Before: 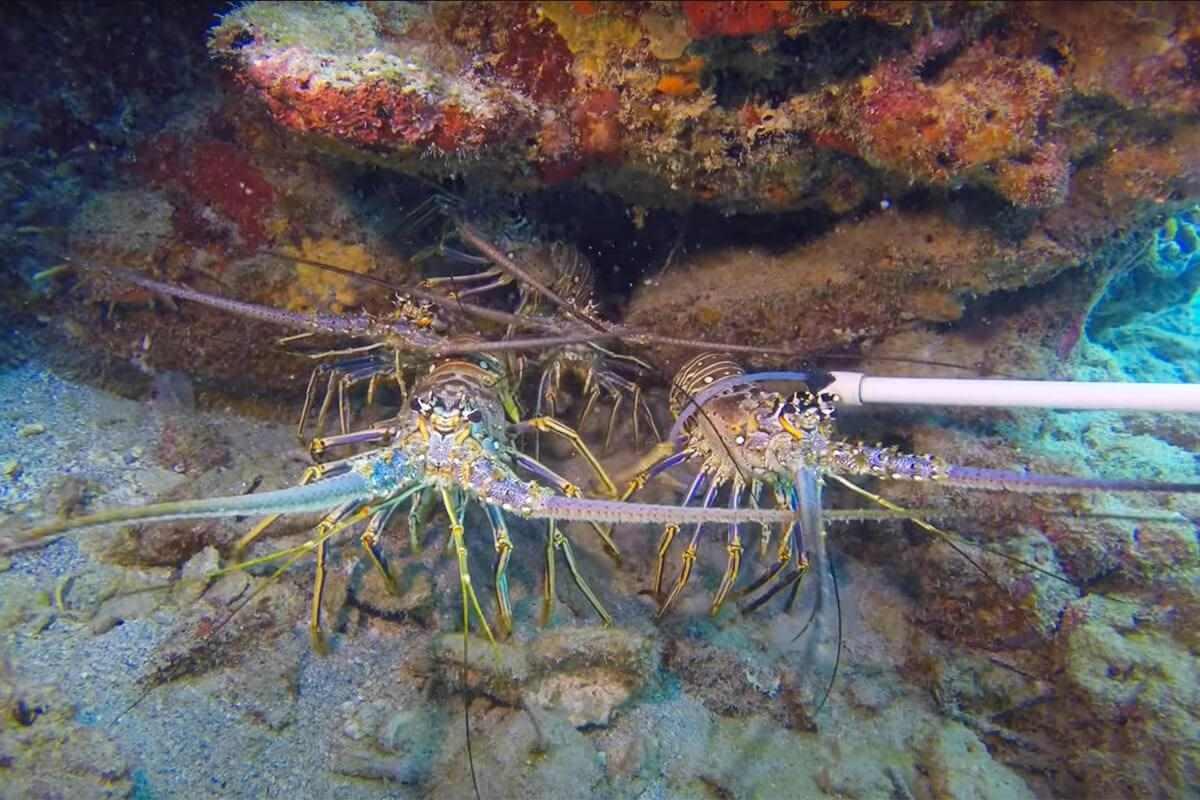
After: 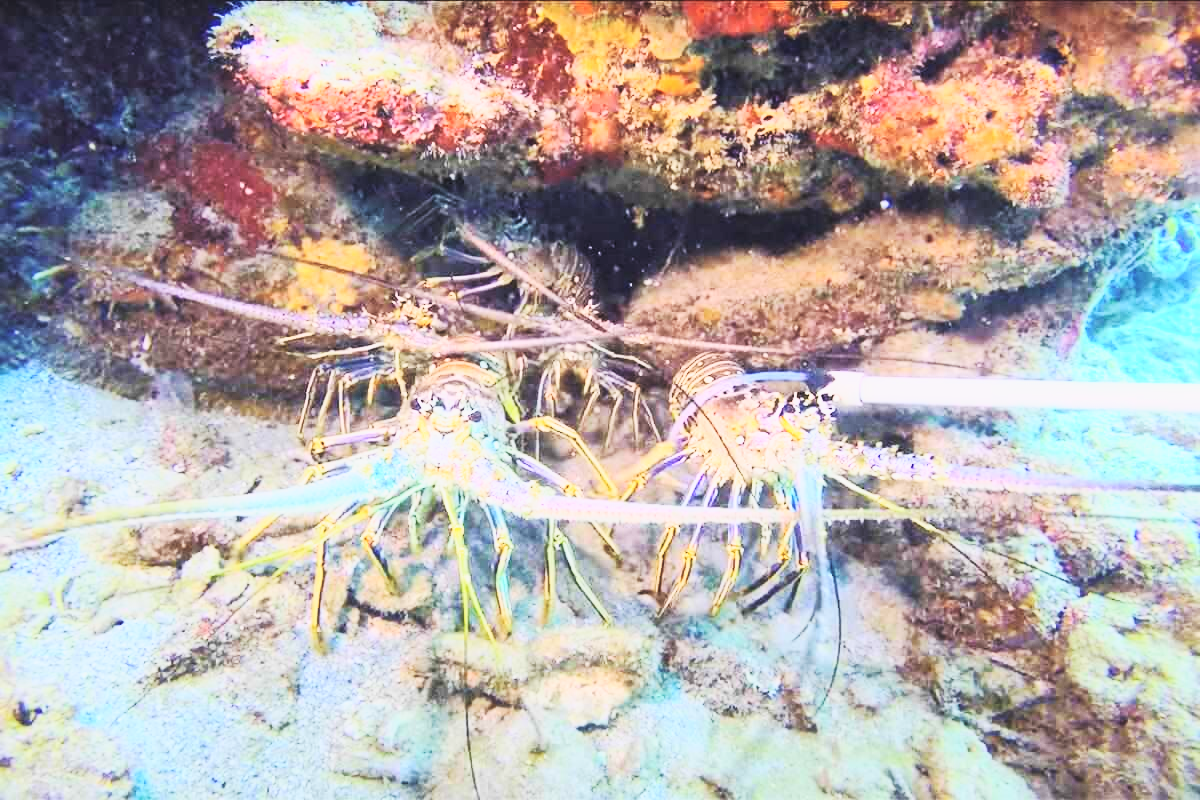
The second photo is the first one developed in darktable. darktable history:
tone curve: curves: ch0 [(0, 0.052) (0.207, 0.35) (0.392, 0.592) (0.54, 0.803) (0.725, 0.922) (0.99, 0.974)], color space Lab, independent channels, preserve colors none
base curve: curves: ch0 [(0, 0) (0.028, 0.03) (0.121, 0.232) (0.46, 0.748) (0.859, 0.968) (1, 1)], preserve colors none
